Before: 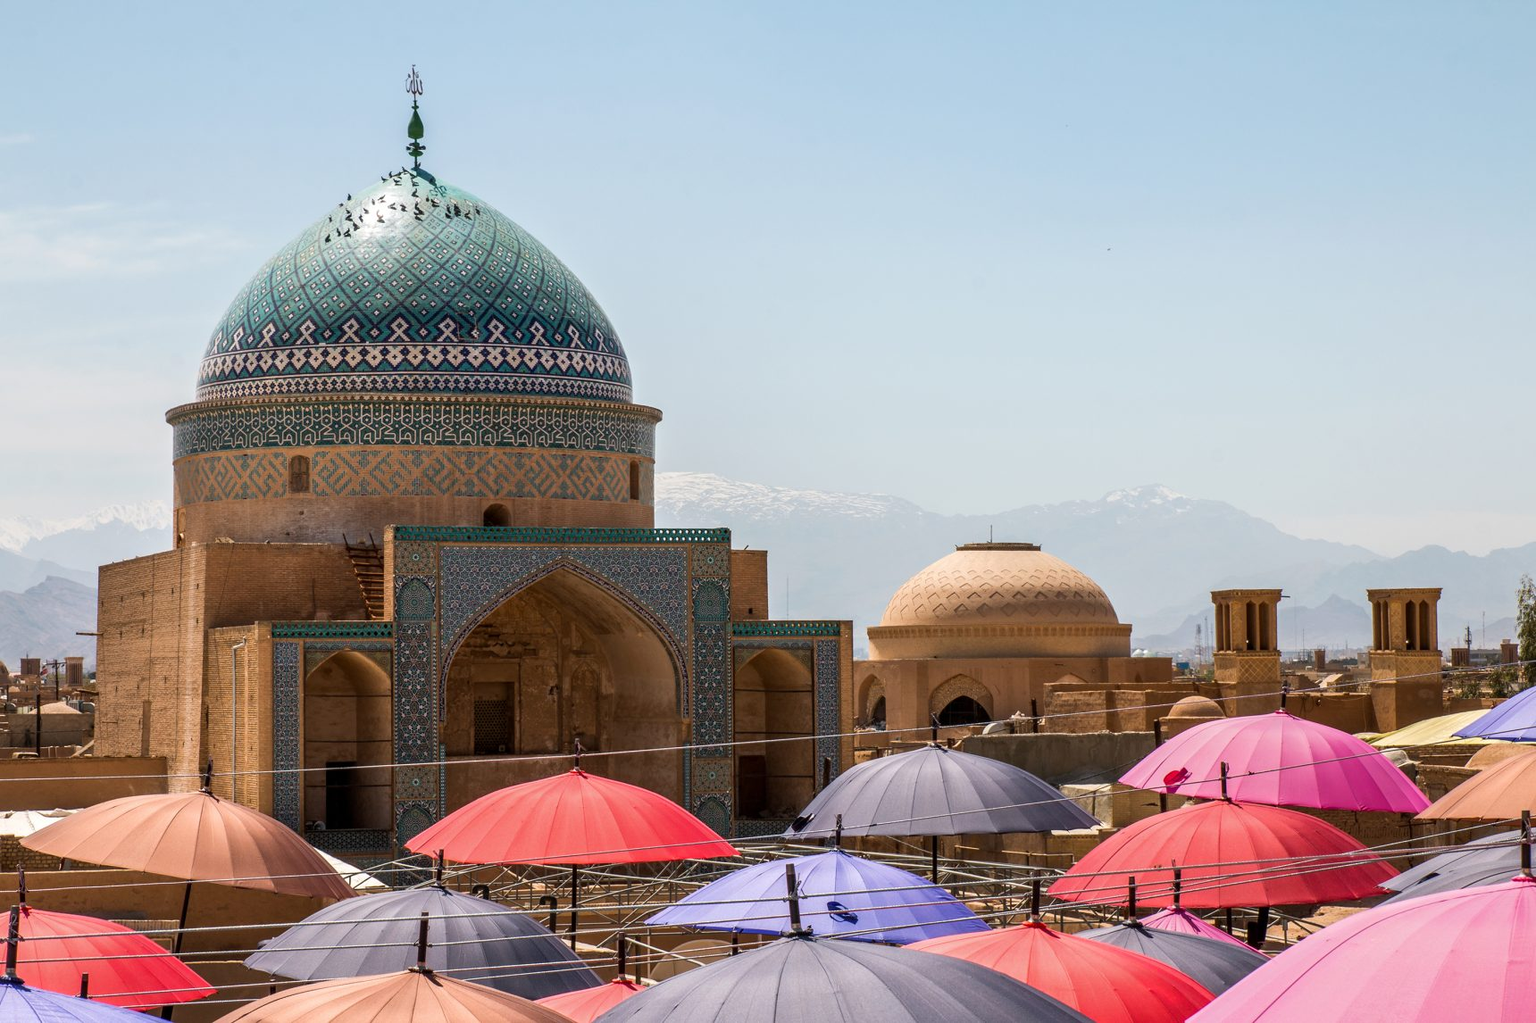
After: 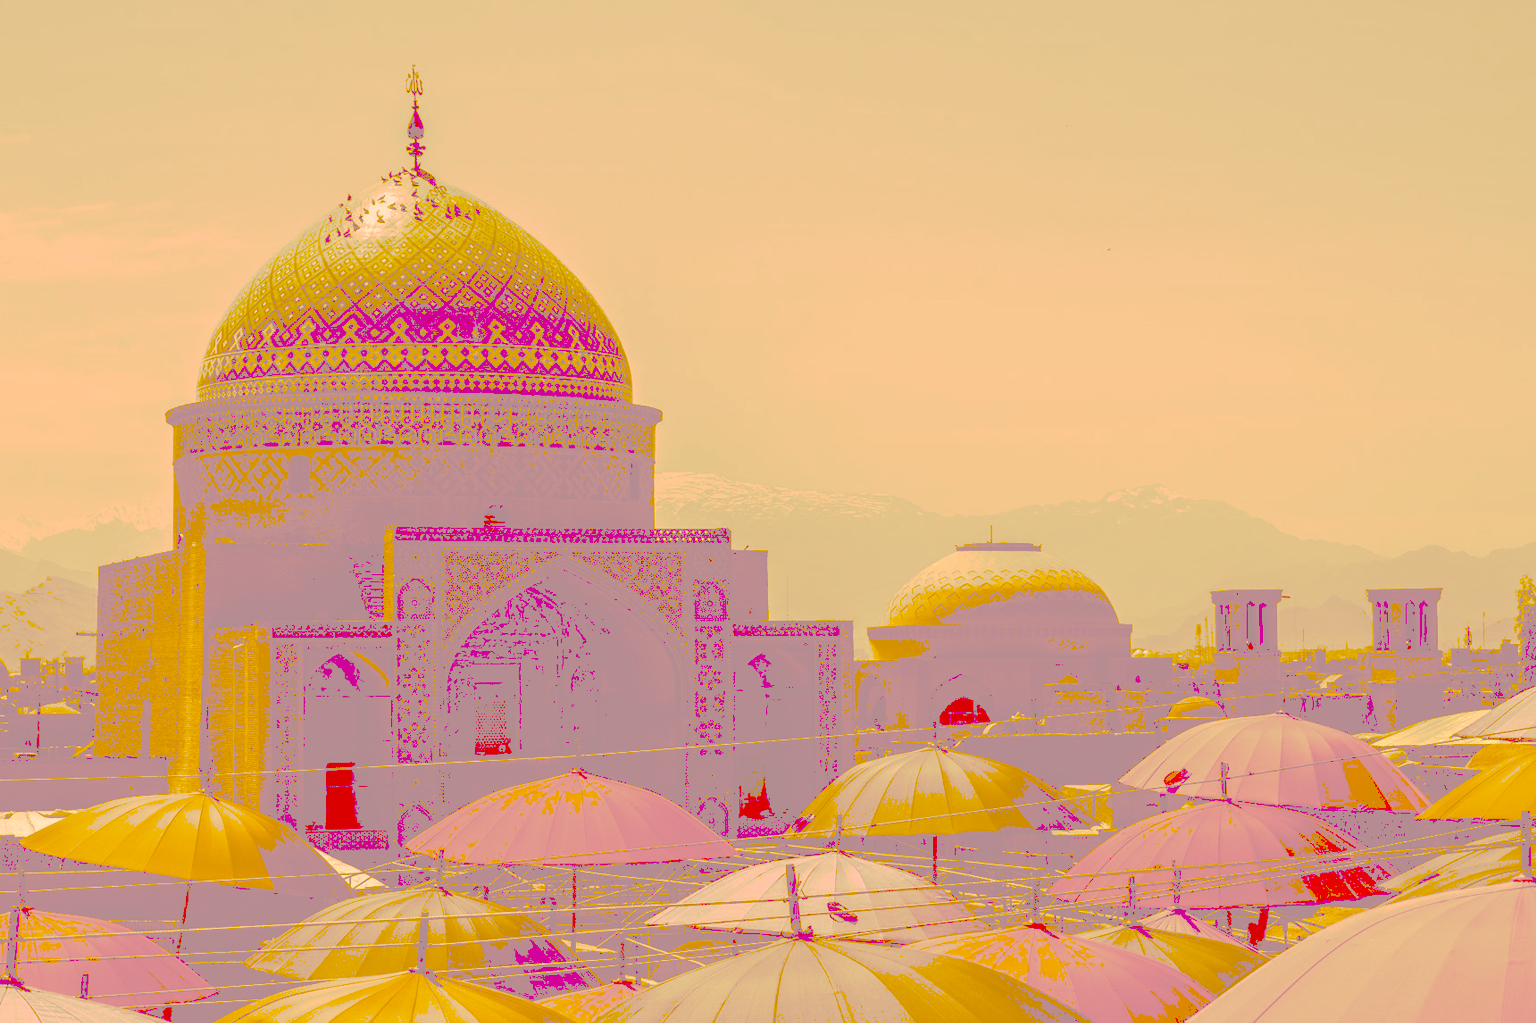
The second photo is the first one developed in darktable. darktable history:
tone curve: curves: ch0 [(0, 0) (0.003, 0.6) (0.011, 0.6) (0.025, 0.601) (0.044, 0.601) (0.069, 0.601) (0.1, 0.601) (0.136, 0.602) (0.177, 0.605) (0.224, 0.609) (0.277, 0.615) (0.335, 0.625) (0.399, 0.633) (0.468, 0.654) (0.543, 0.676) (0.623, 0.71) (0.709, 0.753) (0.801, 0.802) (0.898, 0.85) (1, 1)], preserve colors none
color look up table: target L [100.88, 95.75, 84.01, 85.85, 85.13, 79.55, 78.58, 64.44, 56.34, 54.71, 51.32, 40.51, 29.91, 28.54, 77.86, 69.05, 64.99, 65.23, 45.99, 48.09, 38.9, 42.27, 38.3, 32.36, 27.9, 94.86, 83.9, 73.64, 85, 56.7, 76.02, 62.61, 64.14, 64.99, 76.78, 34.89, 36.09, 33.19, 34.3, 28.93, 28.85, 94.53, 88.82, 69.78, 66.07, 72.78, 43.5, 31.52, 31.16], target a [1.263, 14.45, -15.02, 0.674, -2.936, 13.65, 8.531, 2.571, 21.29, 35.07, 28.06, 55.14, 82.83, 80.33, 26.4, 34.1, 47.81, 29.08, 92.97, 53.18, 98.21, 71.74, 86.7, 87.36, 79.14, 21.25, 23.9, 38.89, 19.58, 74.62, 34.44, 46.36, 32.17, 37.3, 27.77, 91.97, 77.39, 88.85, 90.9, 81.04, 80.91, 18.59, 2.165, 4.176, 20.46, 18.79, 61.06, 85.77, 85.13], target b [61.52, 164.24, 144.03, 147.64, 146.13, 136.71, 134.69, 110.85, 96.82, 94.06, 88.31, 69.65, 51.4, 49.04, 133.65, 118.79, 111.73, 112.01, 79.1, 82.72, 66.8, 72.63, 65.84, 55.61, 47.92, 31.8, 22.17, 69.19, 20.68, 97, 9.089, 107.15, 109.84, 57.71, 6.838, 59.88, 61.99, 56.95, 58.73, 49.7, 49.56, 32.83, 27.78, 119.62, 113.22, 40.76, 74.59, 54.14, 53.5], num patches 49
